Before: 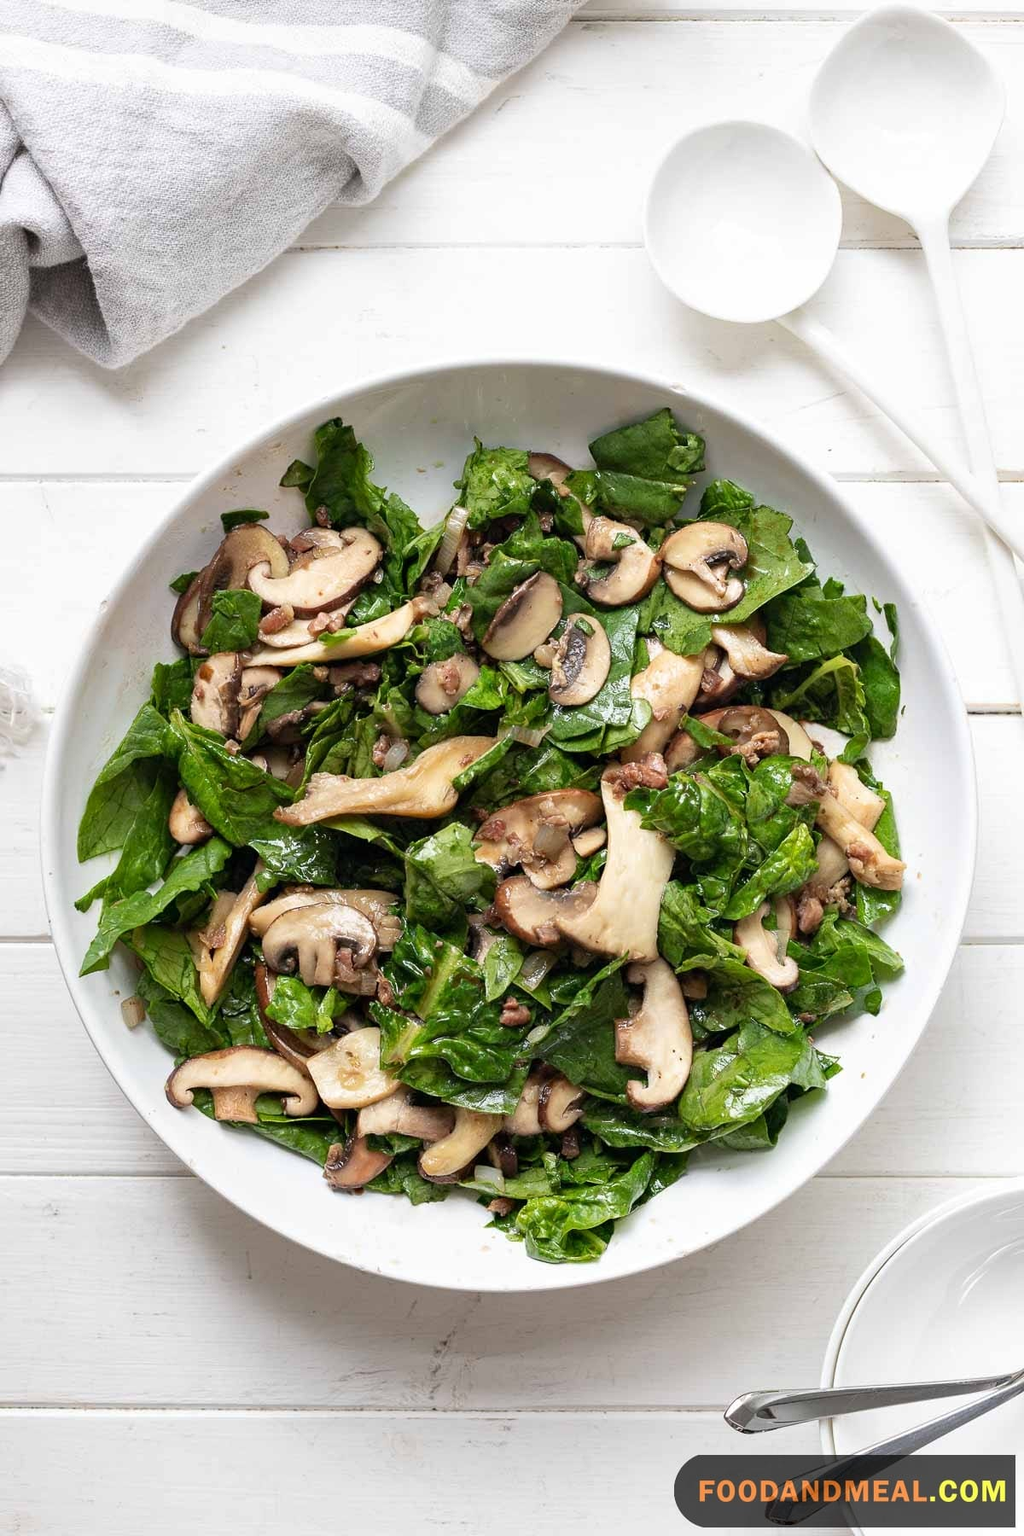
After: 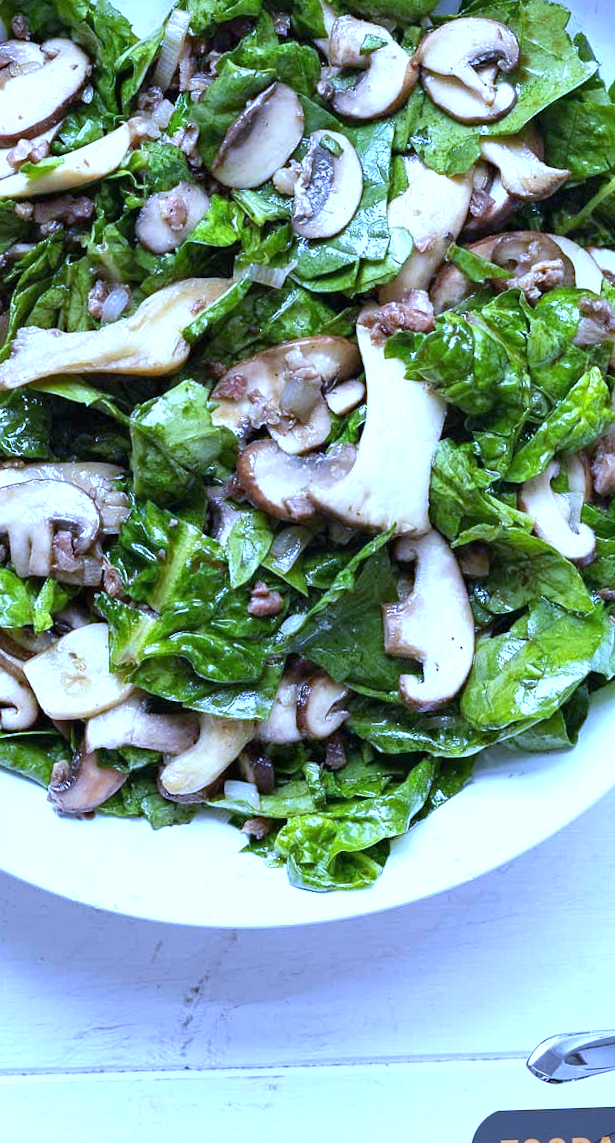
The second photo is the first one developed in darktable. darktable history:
crop and rotate: left 29.237%, top 31.152%, right 19.807%
rotate and perspective: rotation -2°, crop left 0.022, crop right 0.978, crop top 0.049, crop bottom 0.951
exposure: black level correction 0, exposure 0.7 EV, compensate highlight preservation false
white balance: red 0.766, blue 1.537
